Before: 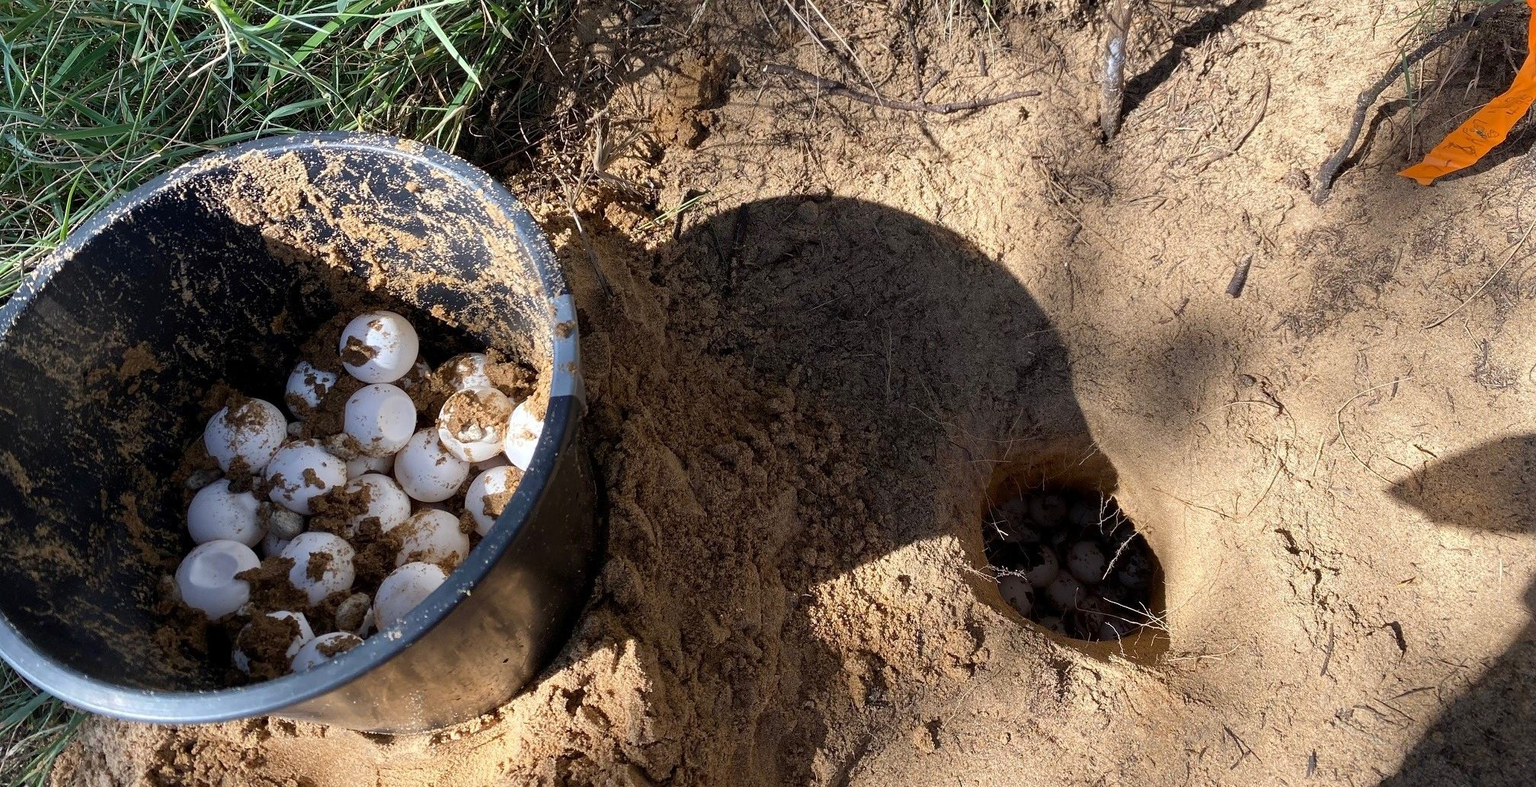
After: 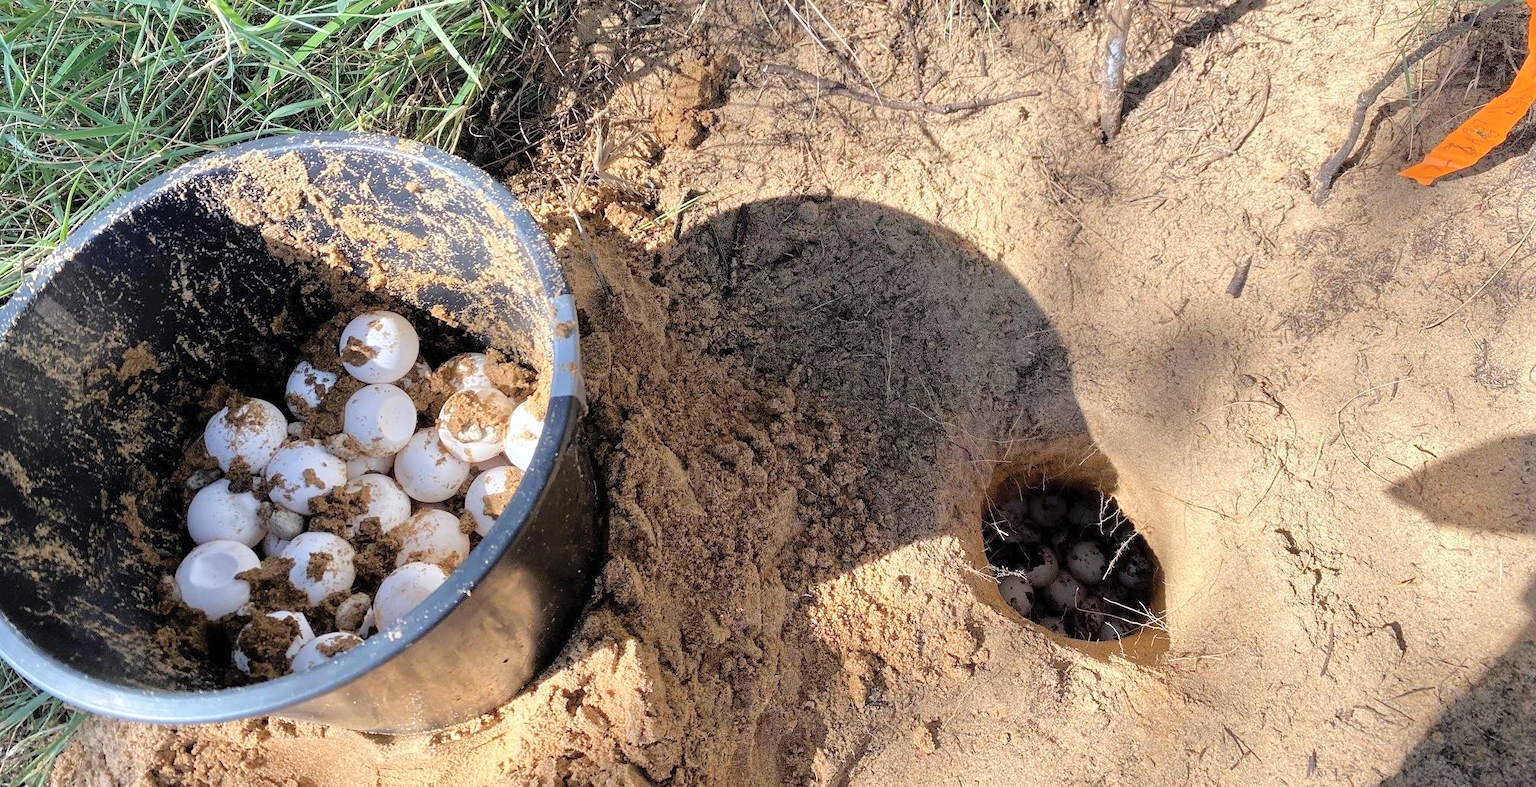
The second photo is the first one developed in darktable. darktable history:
tone equalizer: -7 EV 0.15 EV, -6 EV 0.6 EV, -5 EV 1.15 EV, -4 EV 1.33 EV, -3 EV 1.15 EV, -2 EV 0.6 EV, -1 EV 0.15 EV, mask exposure compensation -0.5 EV
contrast brightness saturation: brightness 0.13
